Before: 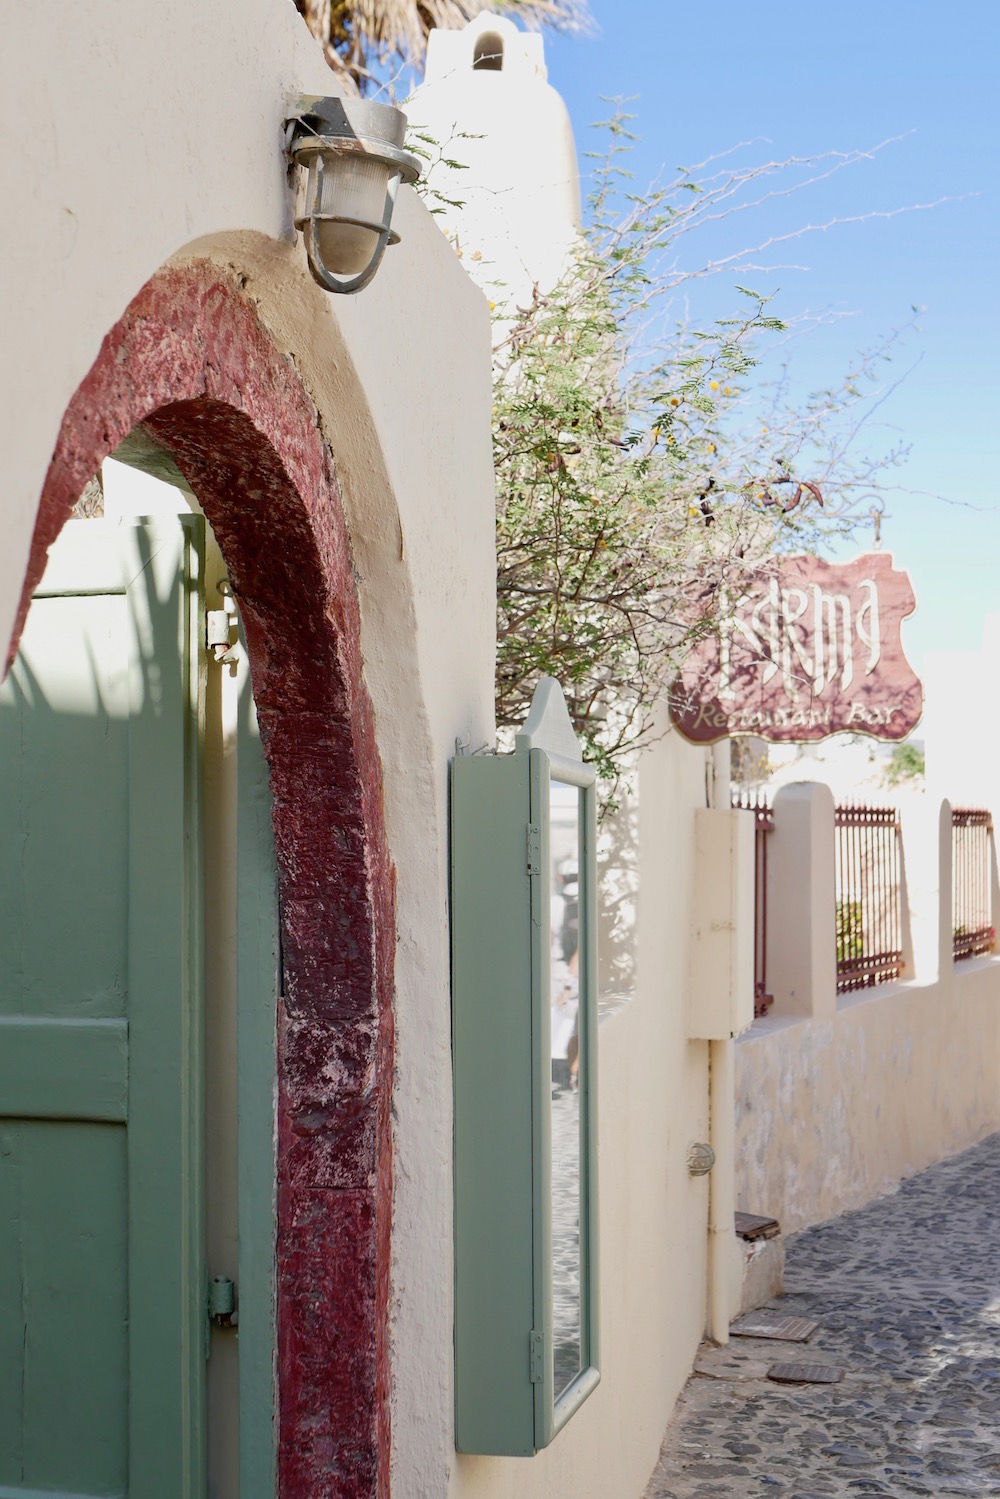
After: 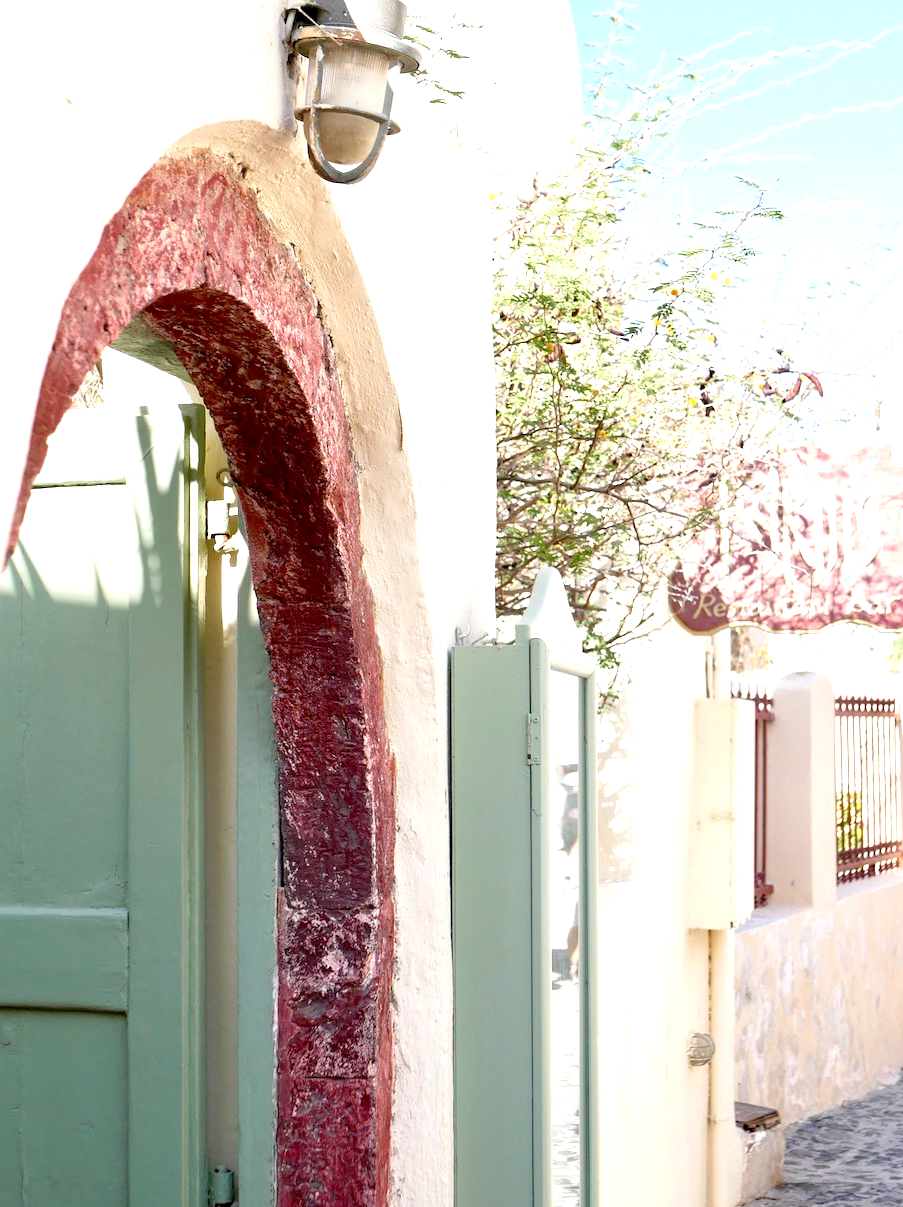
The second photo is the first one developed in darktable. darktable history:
crop: top 7.4%, right 9.692%, bottom 12.027%
exposure: black level correction 0, exposure 1.1 EV, compensate exposure bias true, compensate highlight preservation false
base curve: curves: ch0 [(0, 0) (0.297, 0.298) (1, 1)], preserve colors none
